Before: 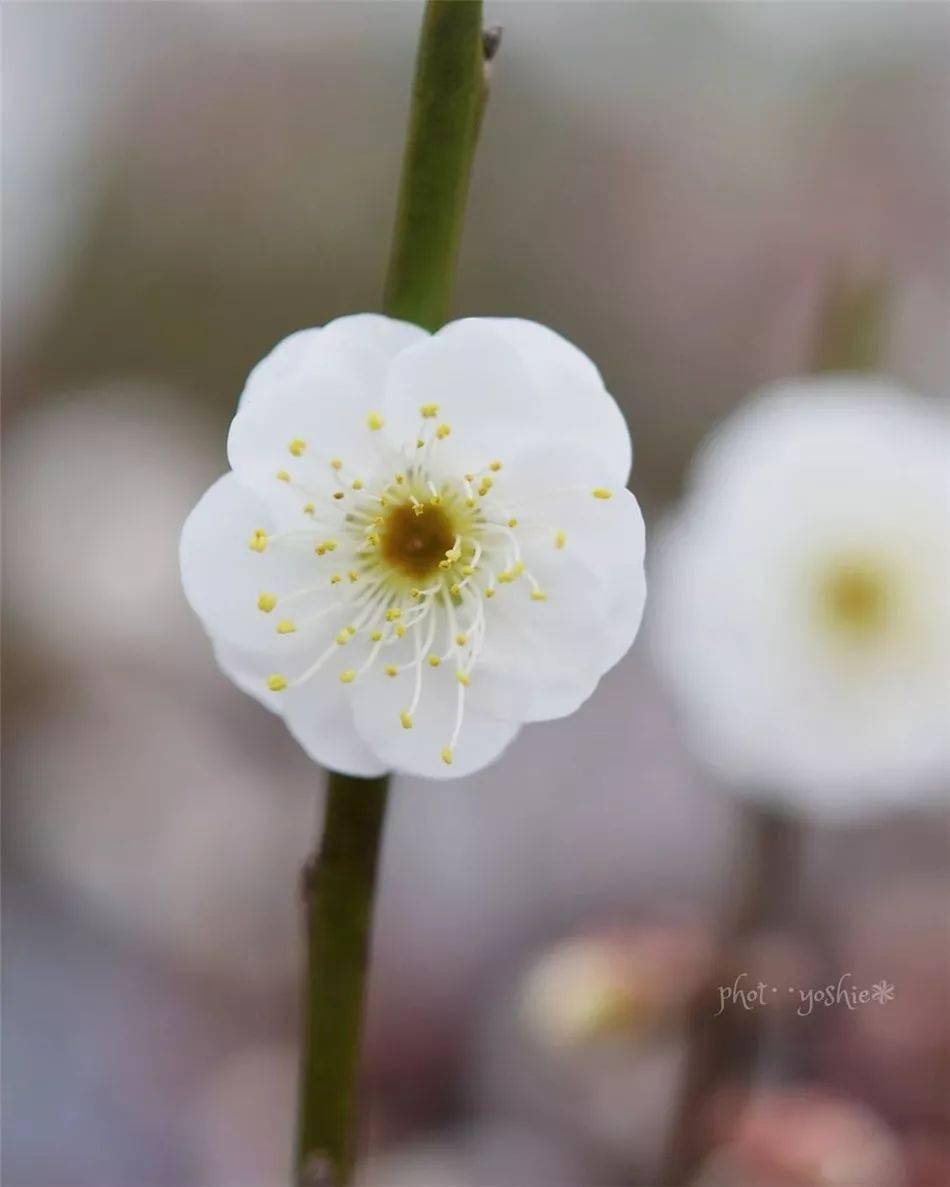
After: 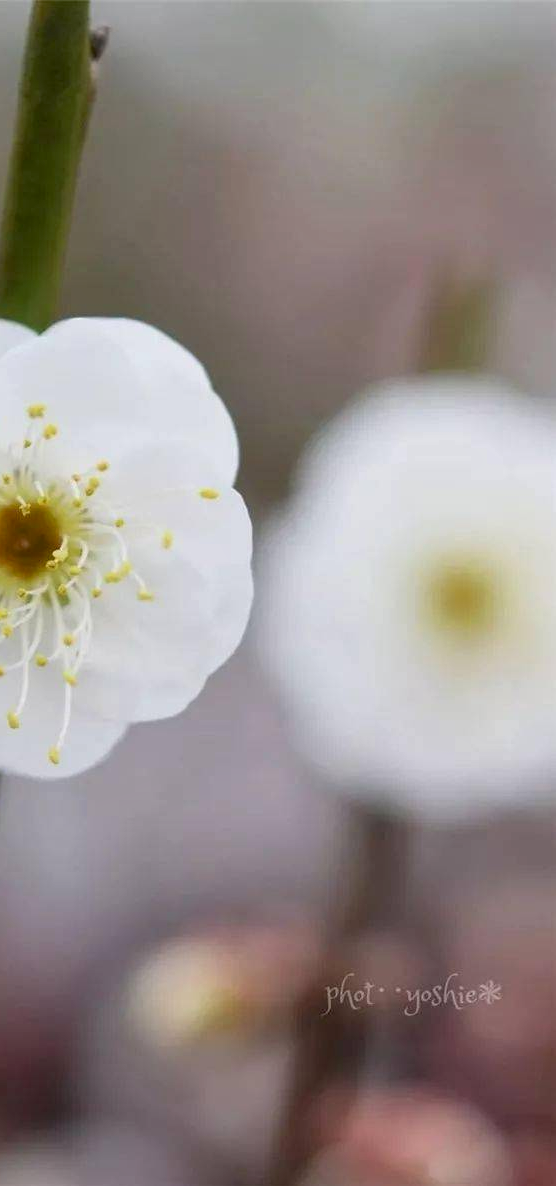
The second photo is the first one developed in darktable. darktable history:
local contrast: highlights 100%, shadows 100%, detail 120%, midtone range 0.2
exposure: black level correction 0.004, exposure 0.014 EV, compensate highlight preservation false
crop: left 41.402%
